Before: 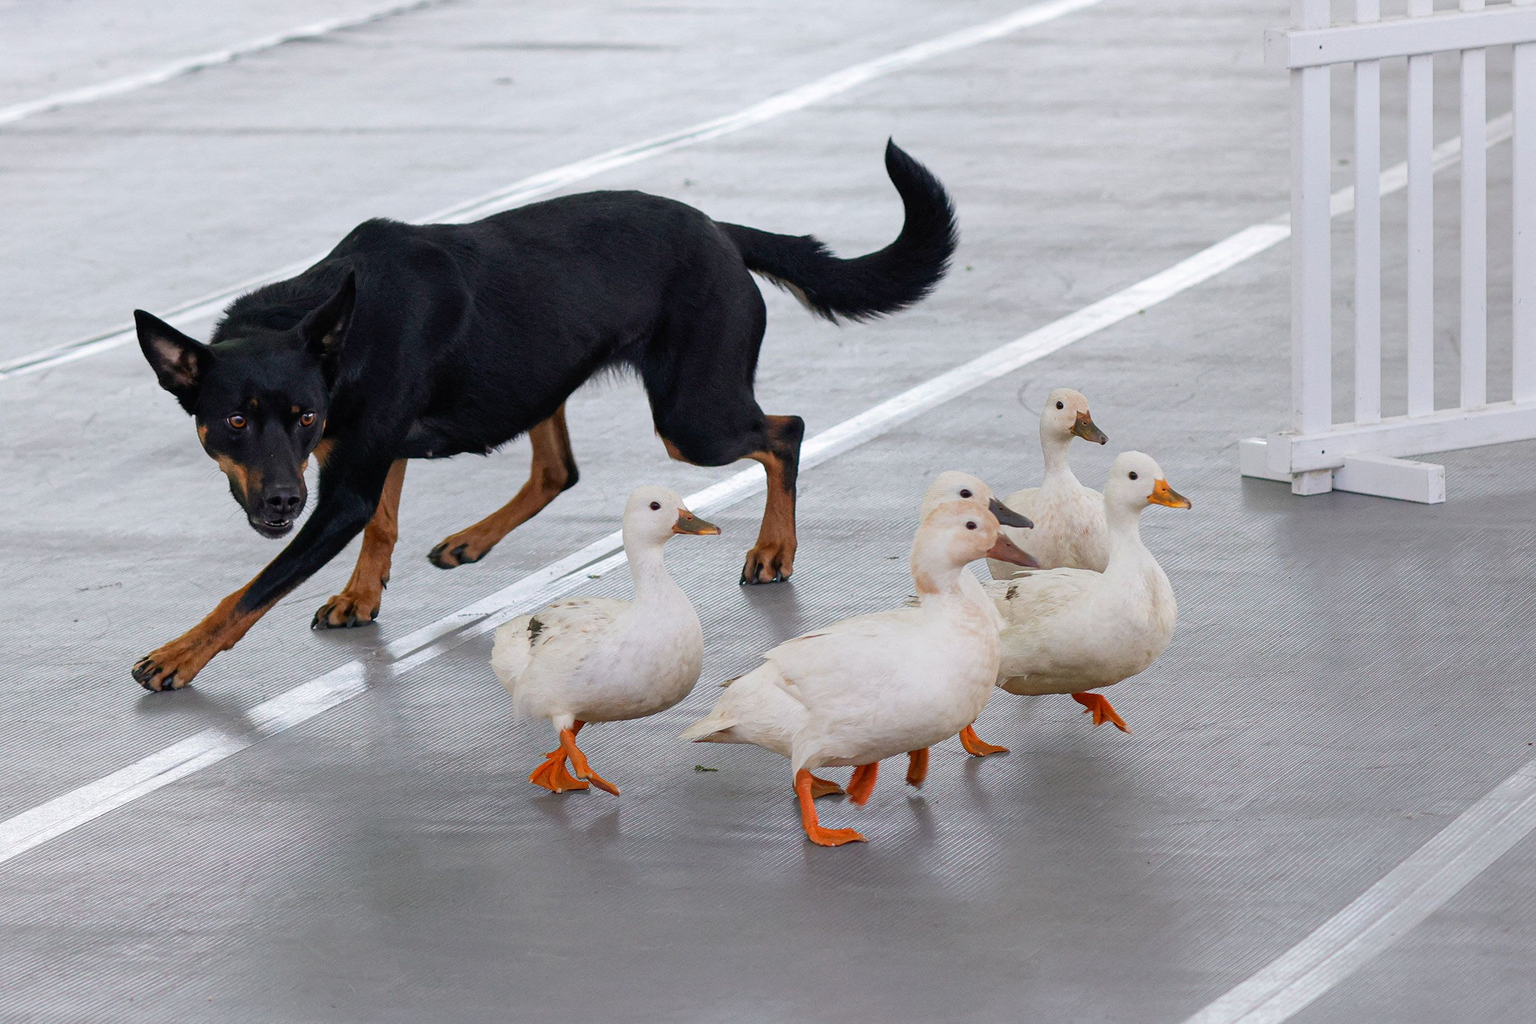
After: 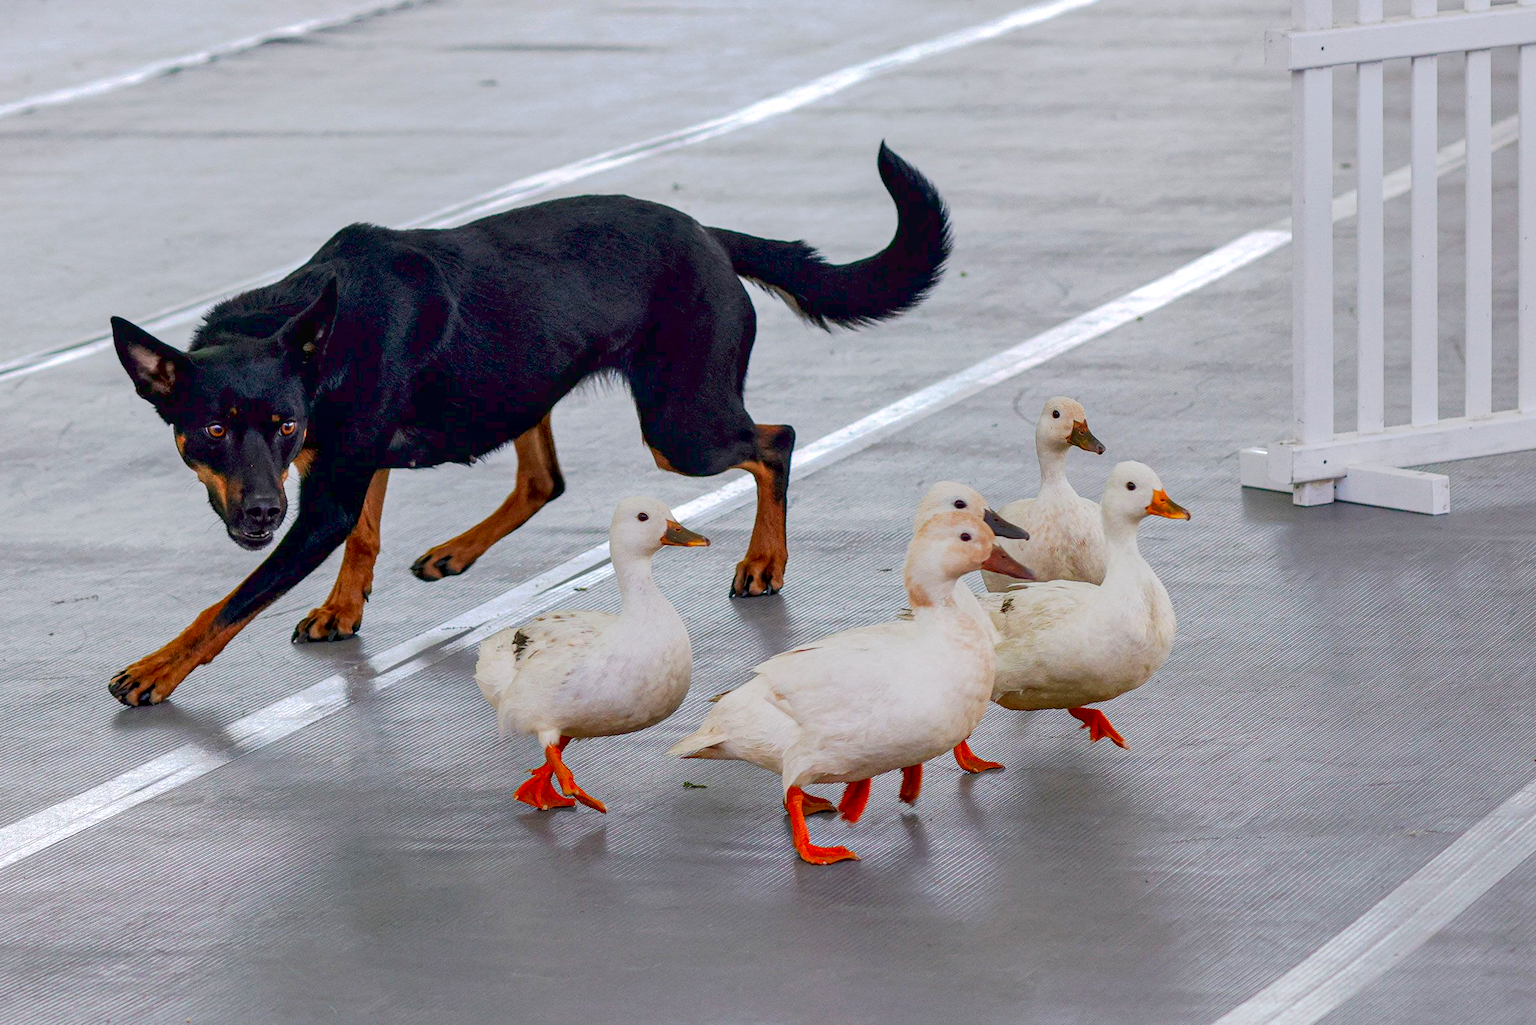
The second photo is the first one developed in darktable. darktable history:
shadows and highlights: shadows 36.83, highlights -28.18, soften with gaussian
color correction: highlights b* 0.065, saturation 1.33
crop: left 1.701%, right 0.267%, bottom 1.77%
exposure: black level correction 0.009, exposure 0.016 EV, compensate highlight preservation false
tone curve: curves: ch0 [(0, 0) (0.003, 0.032) (0.011, 0.04) (0.025, 0.058) (0.044, 0.084) (0.069, 0.107) (0.1, 0.13) (0.136, 0.158) (0.177, 0.193) (0.224, 0.236) (0.277, 0.283) (0.335, 0.335) (0.399, 0.399) (0.468, 0.467) (0.543, 0.533) (0.623, 0.612) (0.709, 0.698) (0.801, 0.776) (0.898, 0.848) (1, 1)], preserve colors none
contrast brightness saturation: saturation 0.123
local contrast: detail 130%
